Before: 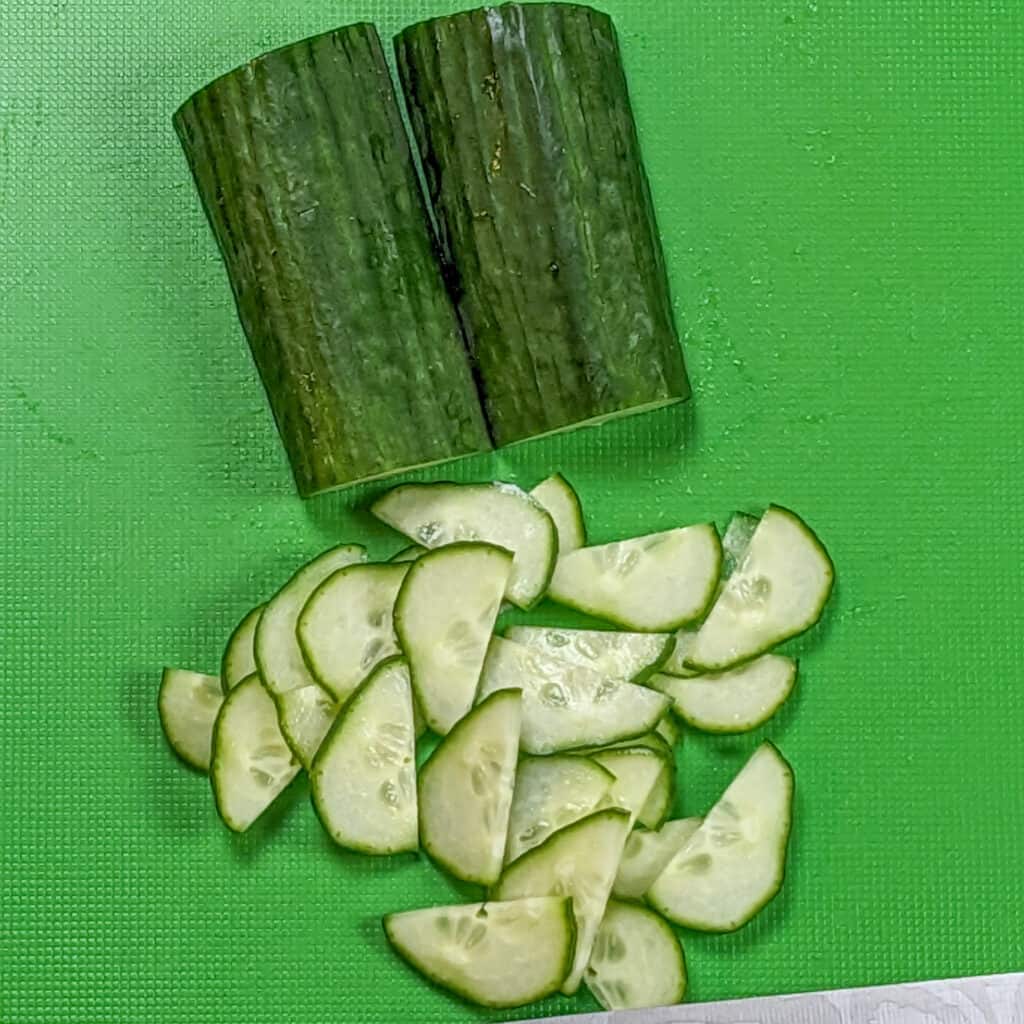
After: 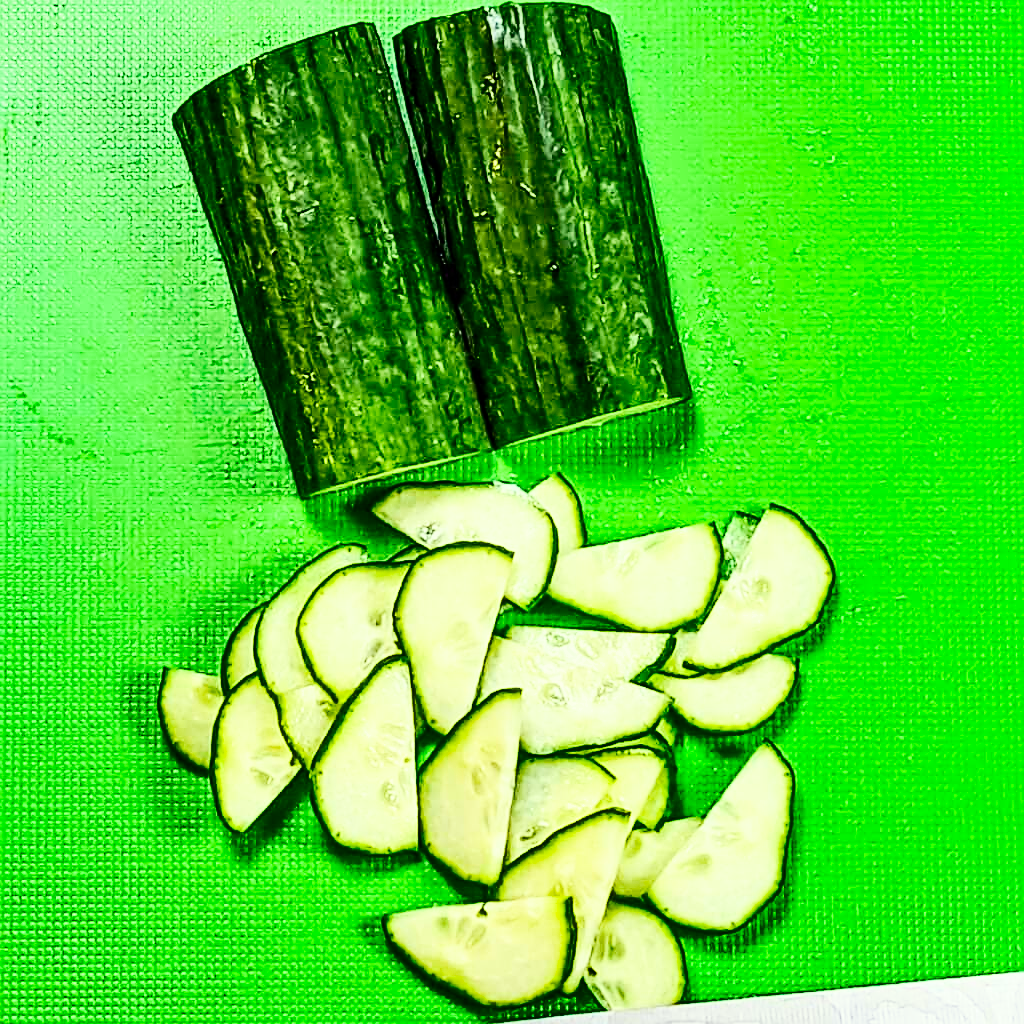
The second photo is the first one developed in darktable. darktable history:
exposure: exposure 0.207 EV, compensate highlight preservation false
base curve: curves: ch0 [(0, 0) (0.036, 0.025) (0.121, 0.166) (0.206, 0.329) (0.605, 0.79) (1, 1)], preserve colors none
rotate and perspective: crop left 0, crop top 0
white balance: emerald 1
shadows and highlights: shadows 22.7, highlights -48.71, soften with gaussian
contrast brightness saturation: contrast 0.4, brightness 0.05, saturation 0.25
sharpen: on, module defaults
color correction: highlights a* -4.28, highlights b* 6.53
